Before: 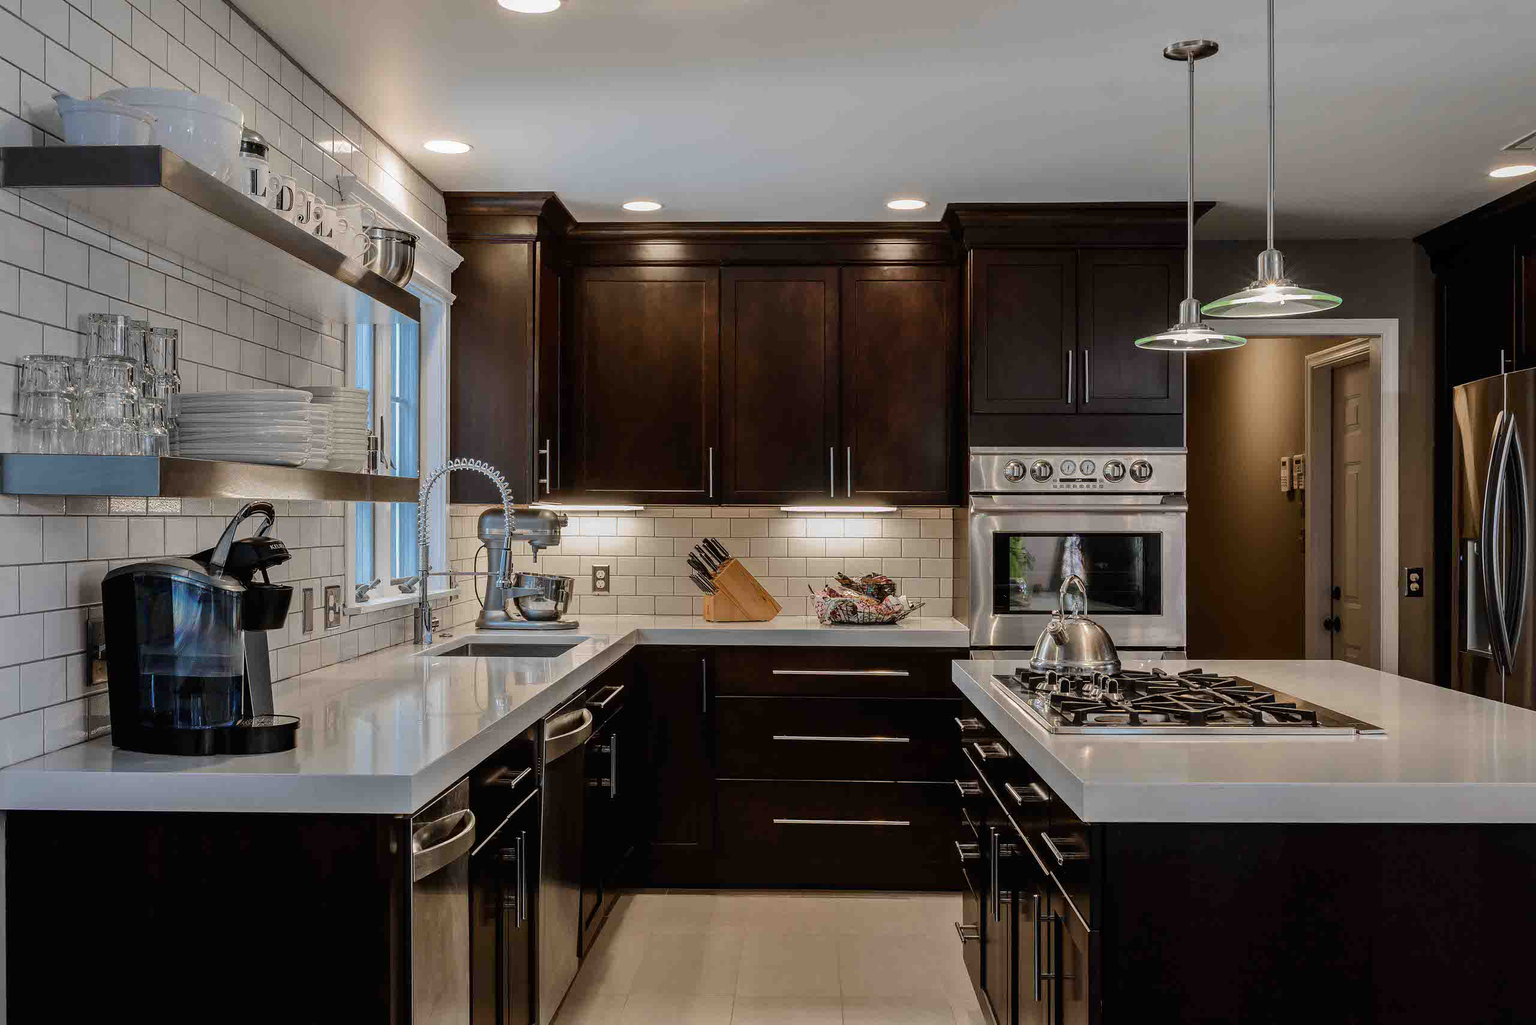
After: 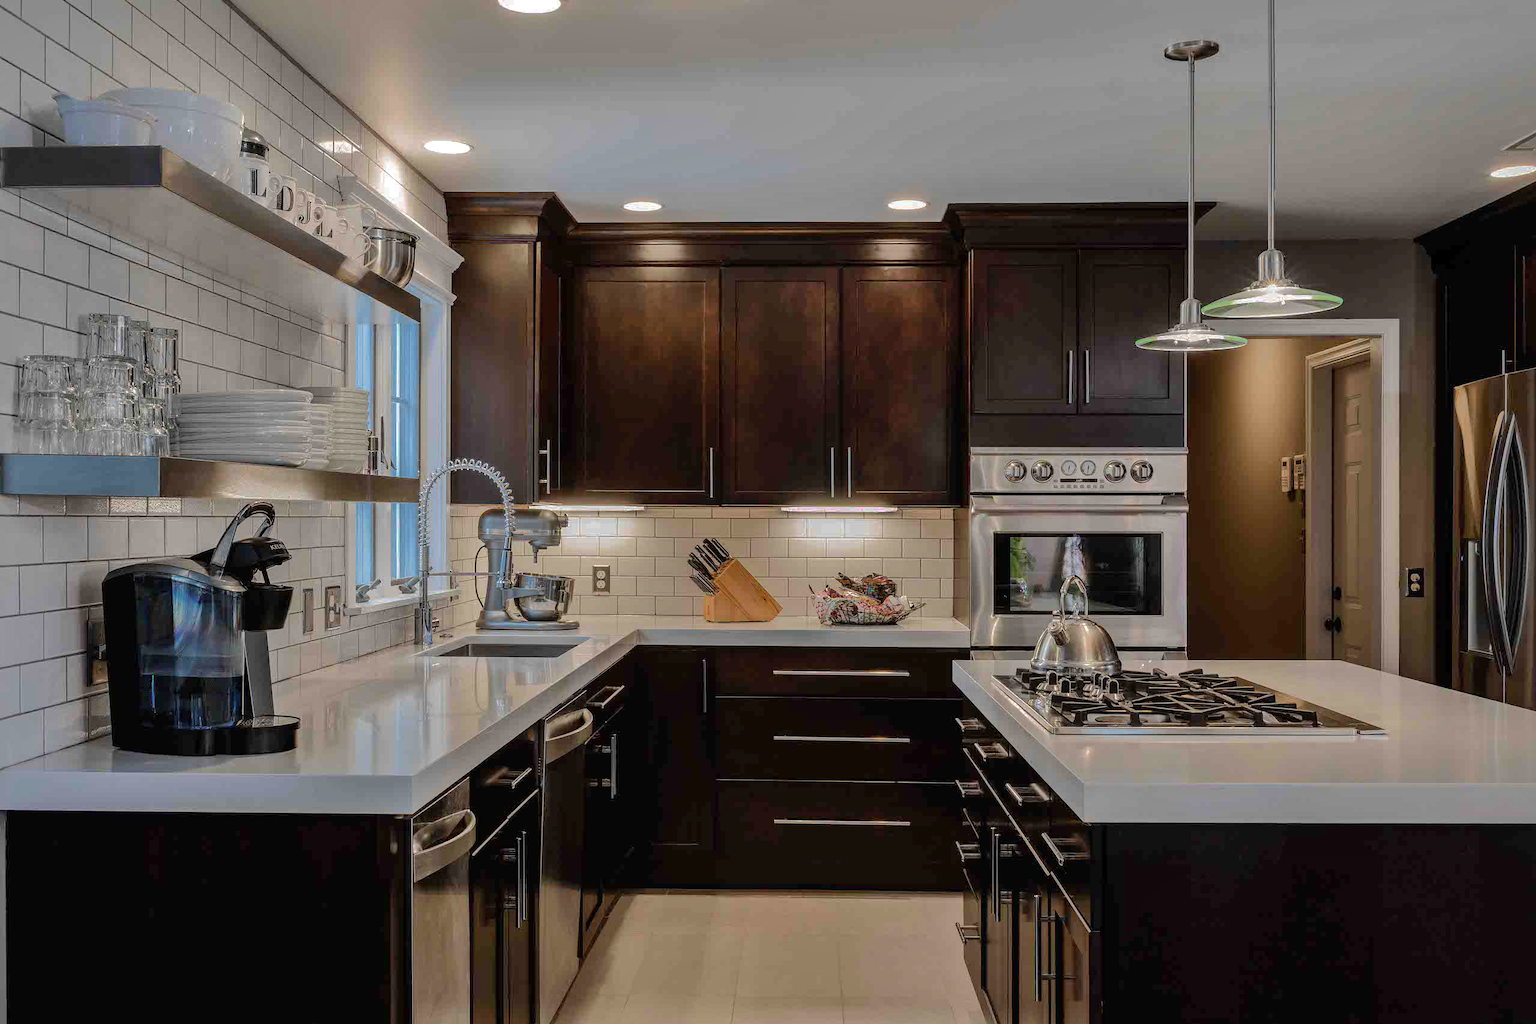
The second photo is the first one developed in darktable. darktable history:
shadows and highlights: shadows 38.38, highlights -74.64
levels: levels [0, 0.48, 0.961]
